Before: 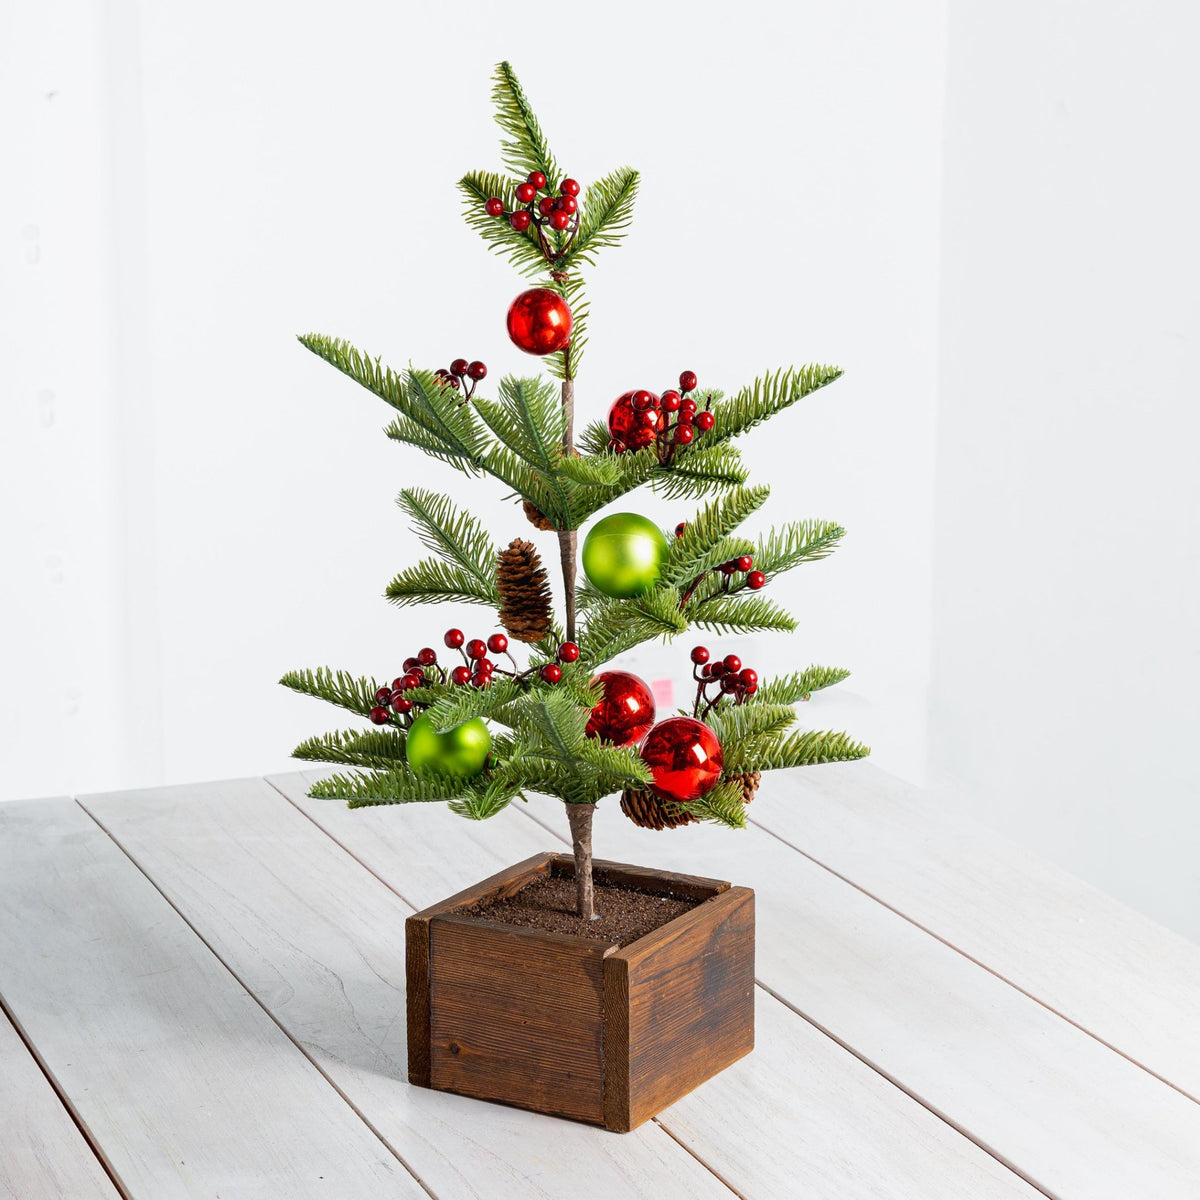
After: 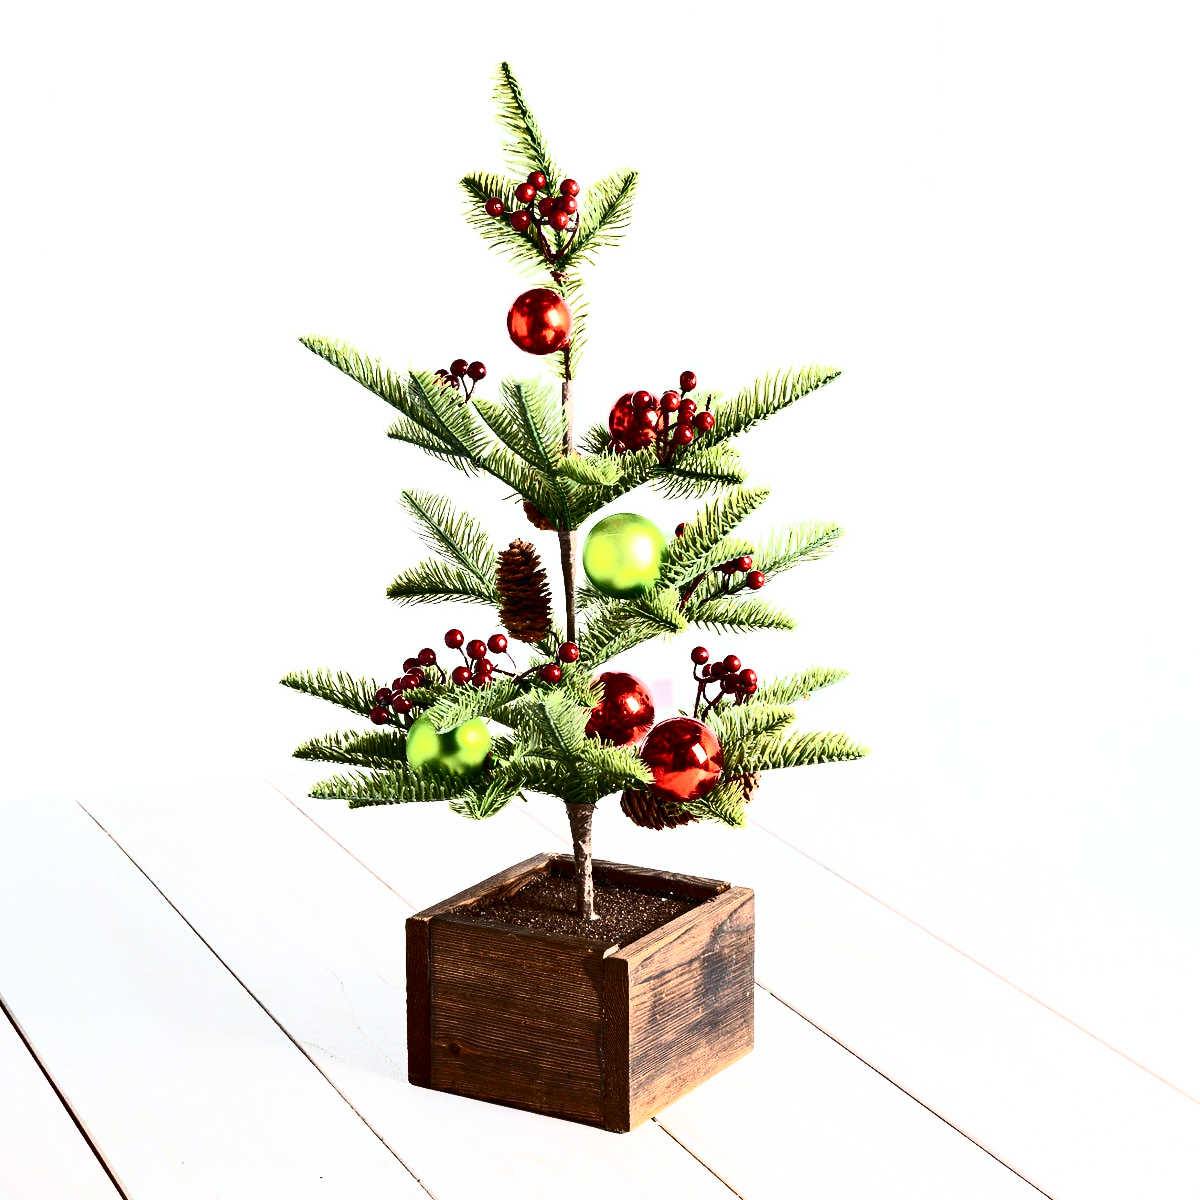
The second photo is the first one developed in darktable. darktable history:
white balance: emerald 1
contrast brightness saturation: contrast 0.93, brightness 0.2
exposure: exposure 0.178 EV, compensate exposure bias true, compensate highlight preservation false
